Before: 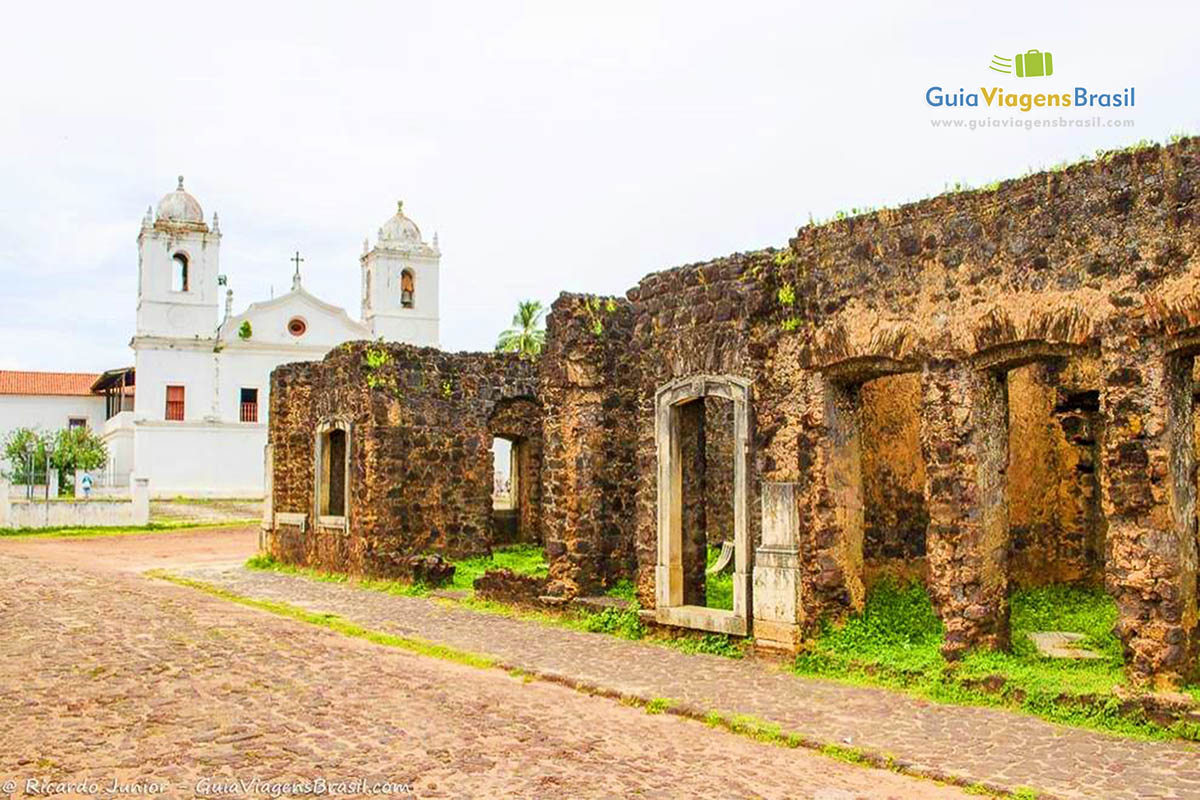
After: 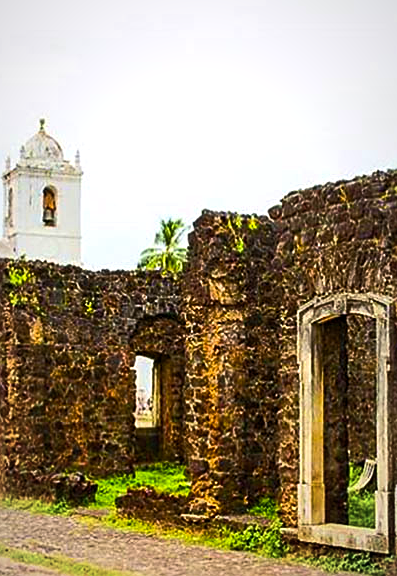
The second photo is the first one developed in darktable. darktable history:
sharpen: on, module defaults
color balance rgb: power › hue 310.4°, linear chroma grading › global chroma 1.13%, linear chroma grading › mid-tones -0.959%, perceptual saturation grading › global saturation 25.858%, perceptual brilliance grading › highlights 3.576%, perceptual brilliance grading › mid-tones -17.533%, perceptual brilliance grading › shadows -40.917%, global vibrance 20%
crop and rotate: left 29.895%, top 10.3%, right 36.972%, bottom 17.678%
vignetting: fall-off start 72.63%, fall-off radius 106.86%, saturation -0.644, width/height ratio 0.727
